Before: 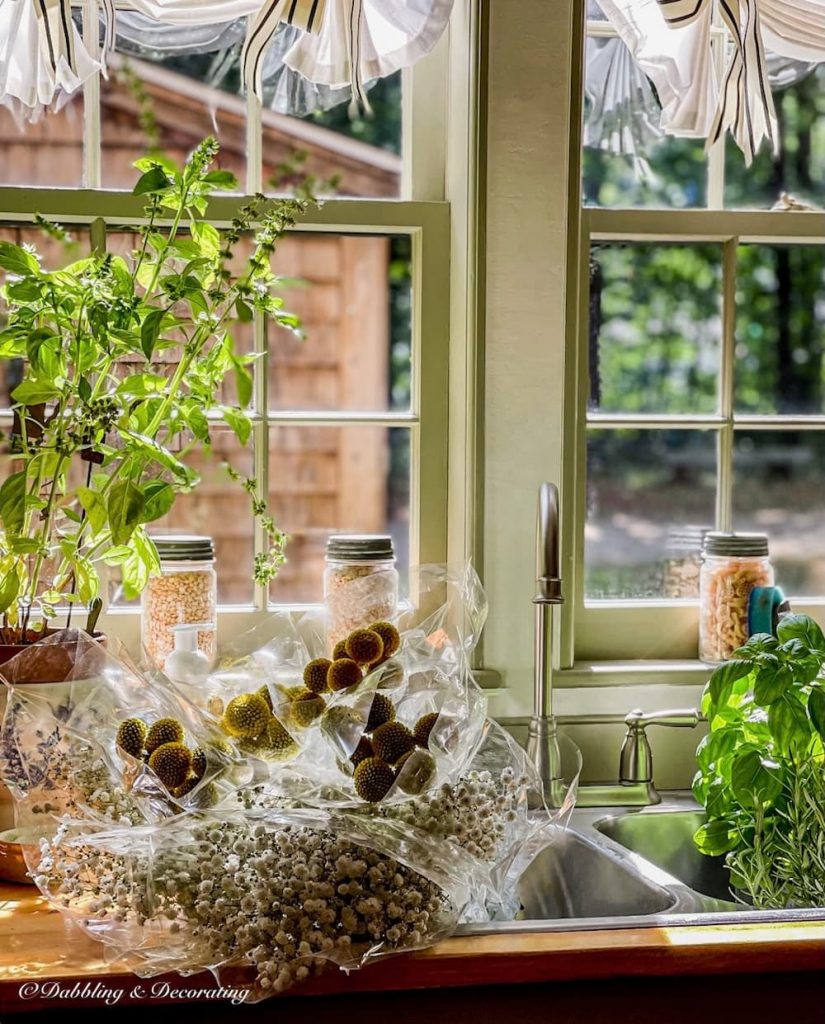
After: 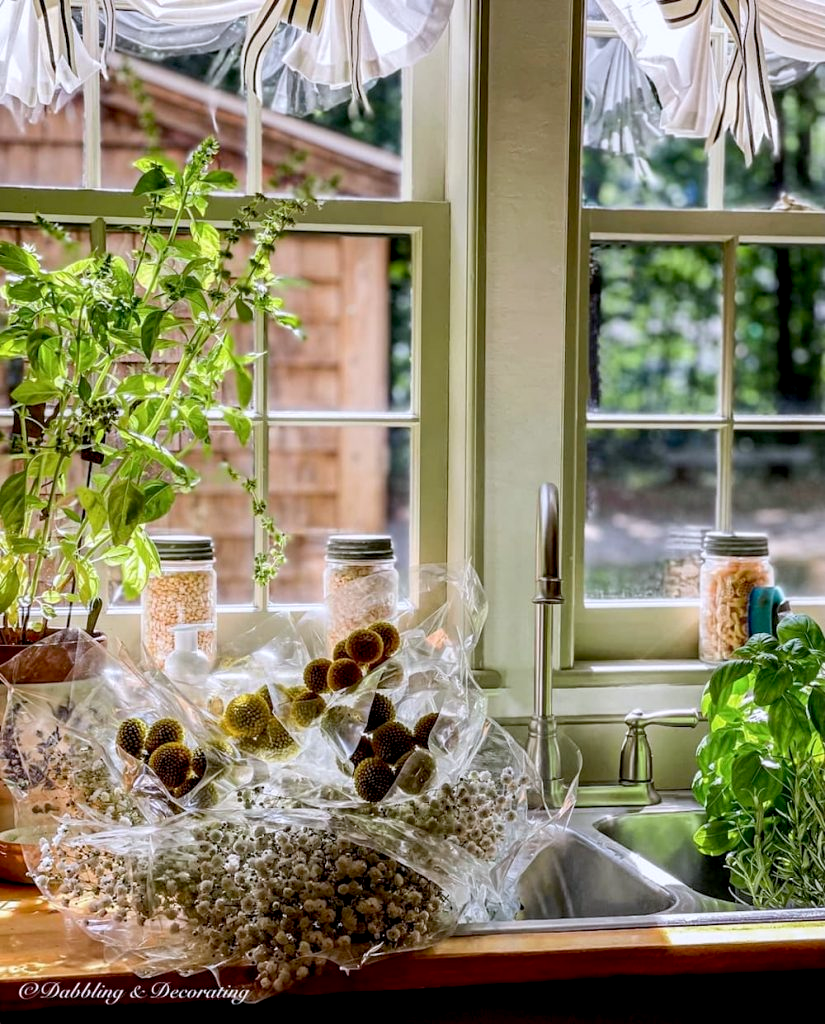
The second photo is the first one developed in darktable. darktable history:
exposure: black level correction 0.007, exposure 0.093 EV, compensate highlight preservation false
color calibration: illuminant as shot in camera, x 0.358, y 0.373, temperature 4628.91 K
